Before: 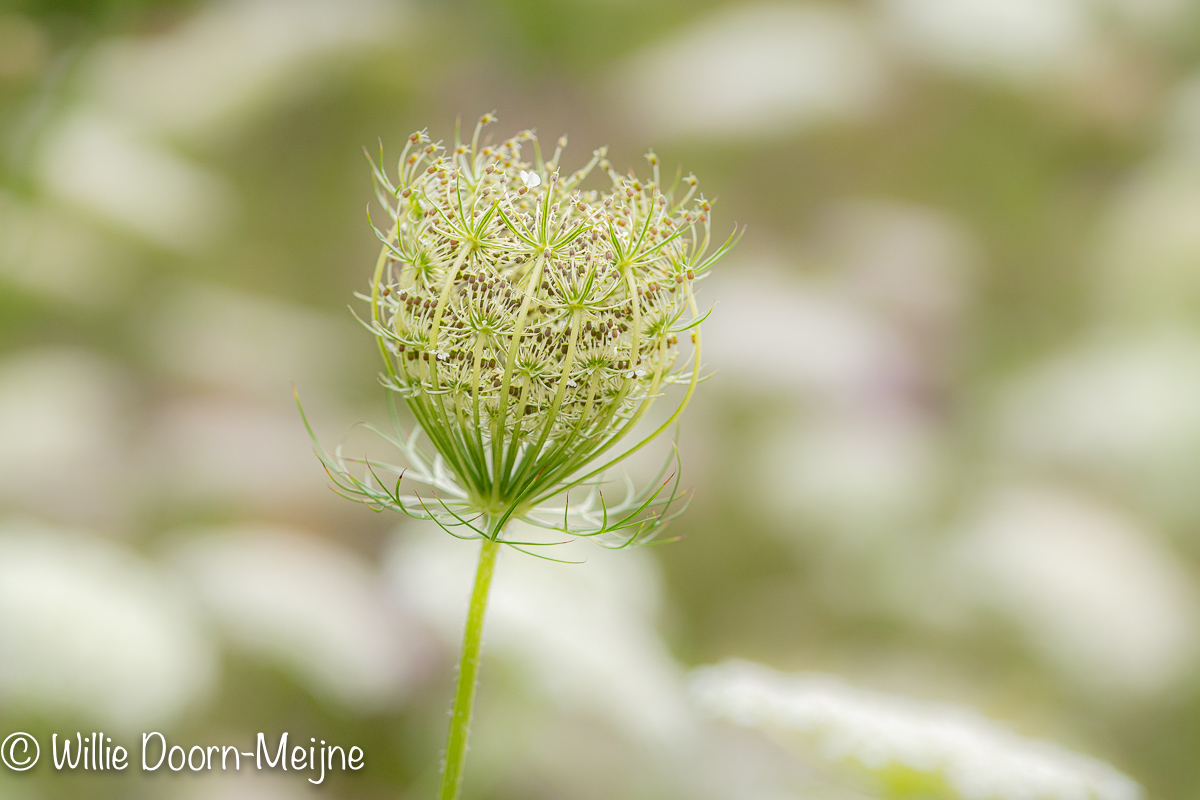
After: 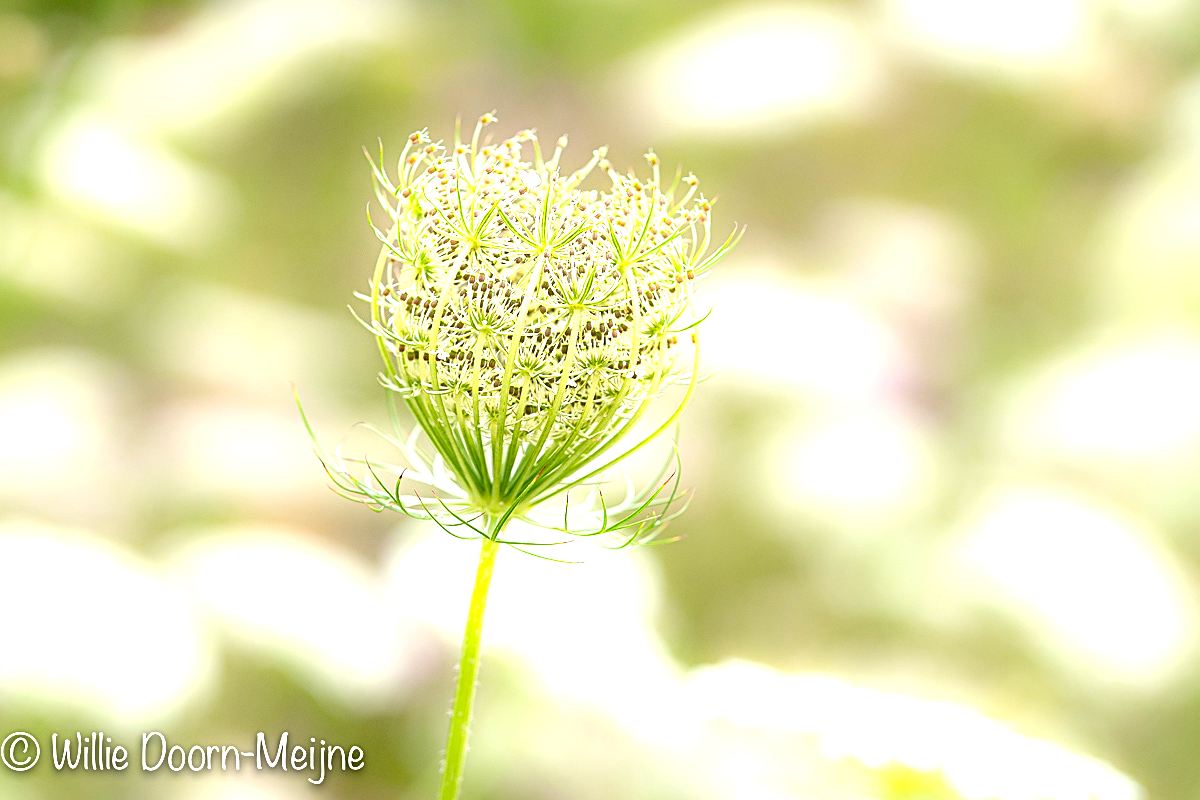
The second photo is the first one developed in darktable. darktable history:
sharpen: on, module defaults
levels: levels [0, 0.374, 0.749]
